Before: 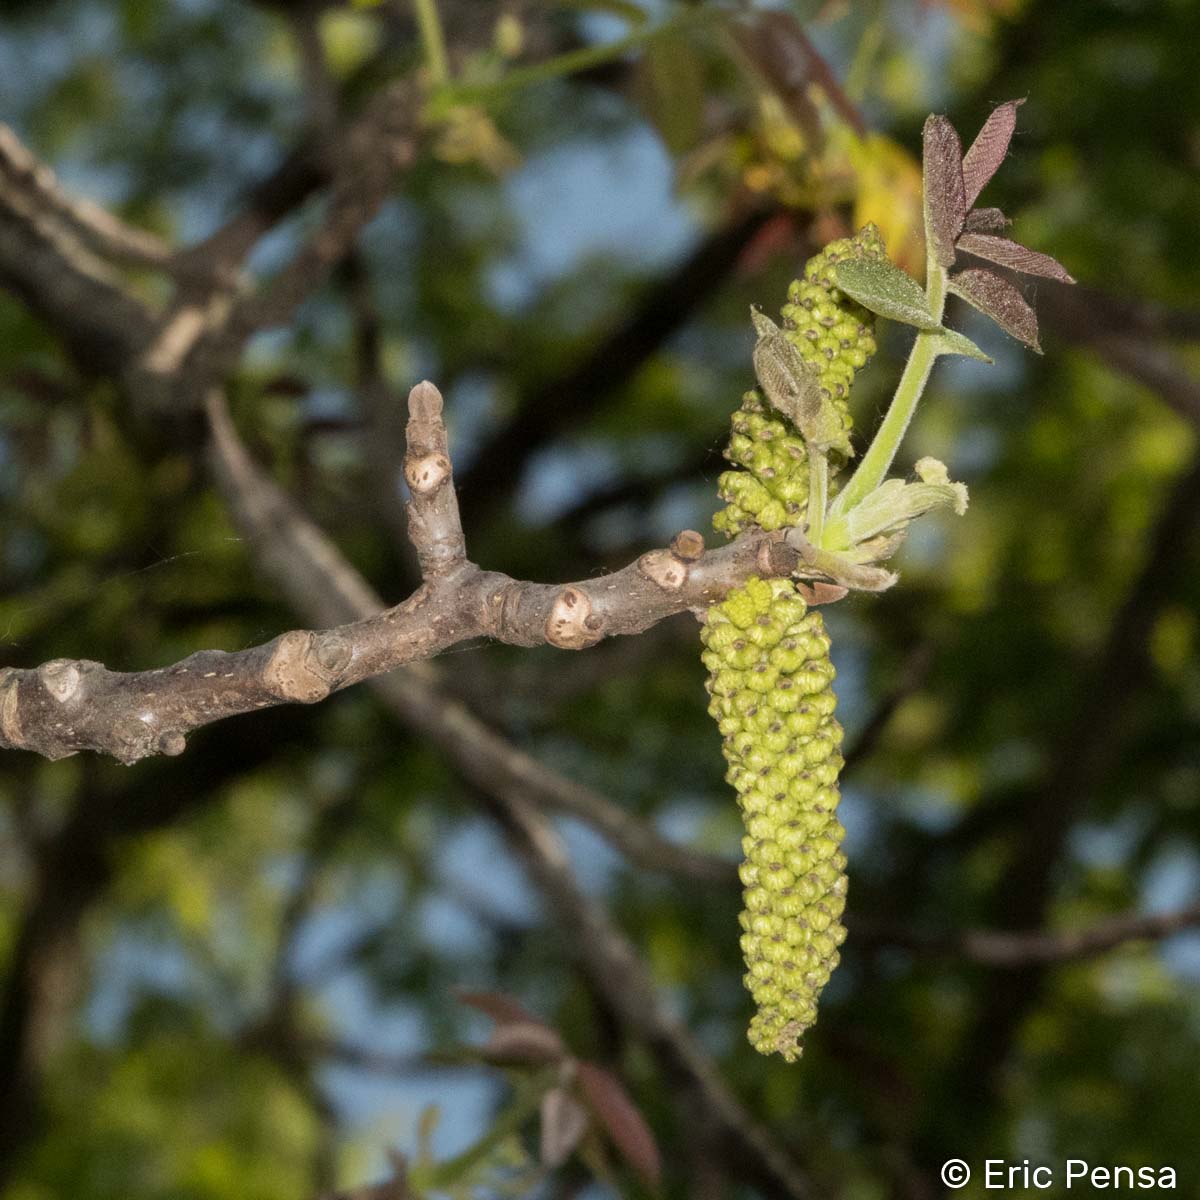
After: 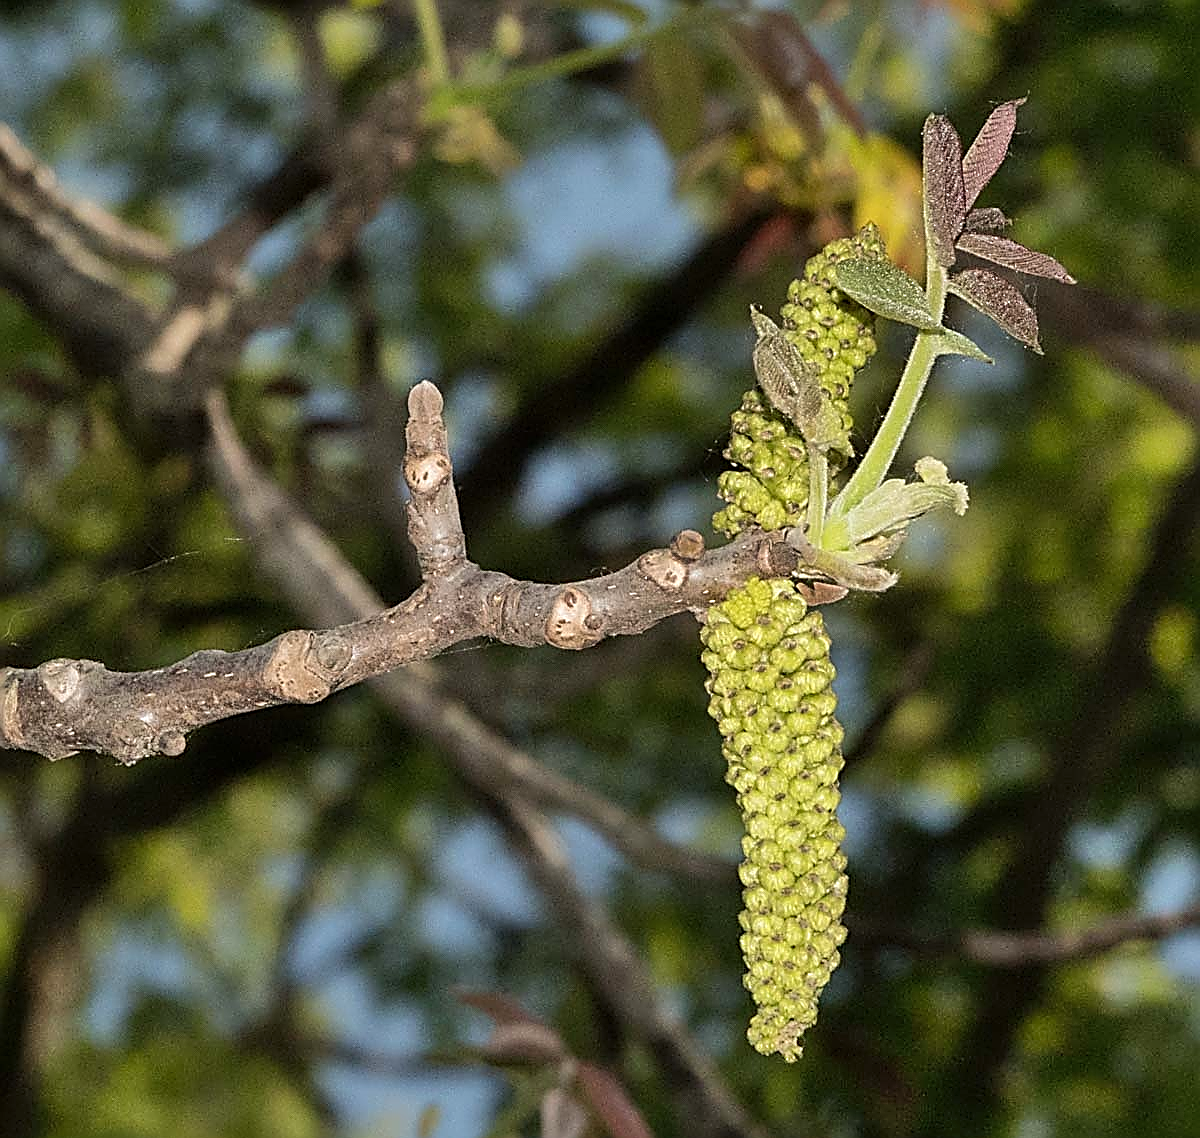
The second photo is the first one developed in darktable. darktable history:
crop and rotate: top 0.005%, bottom 5.128%
exposure: compensate exposure bias true, compensate highlight preservation false
tone equalizer: on, module defaults
sharpen: amount 1.855
shadows and highlights: soften with gaussian
